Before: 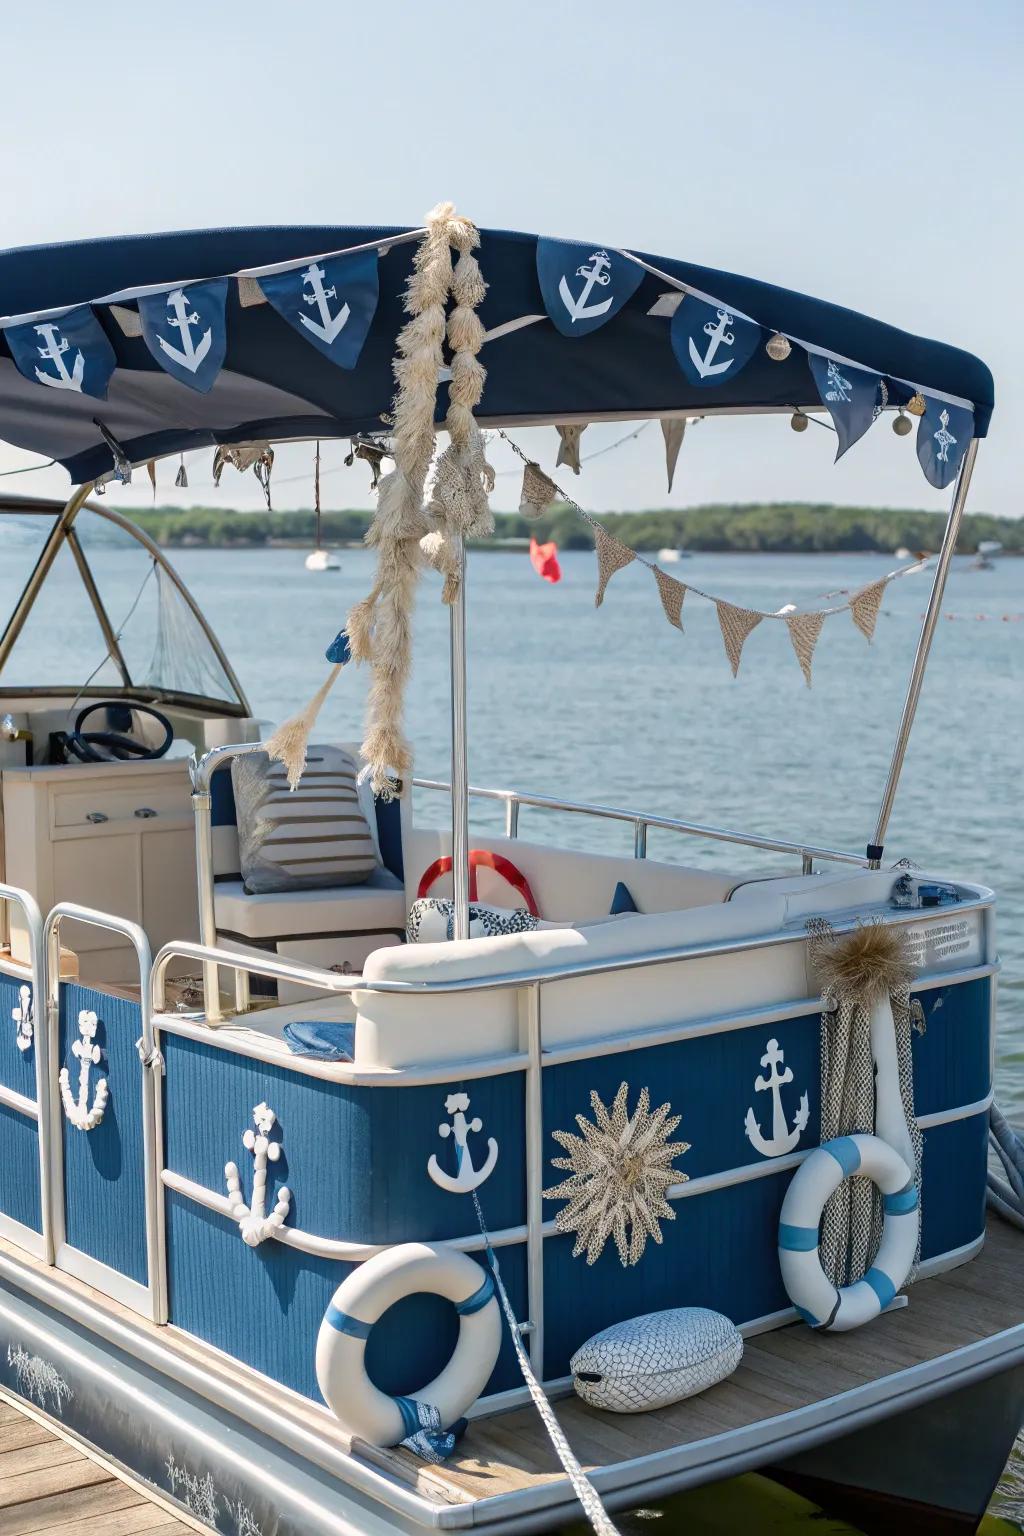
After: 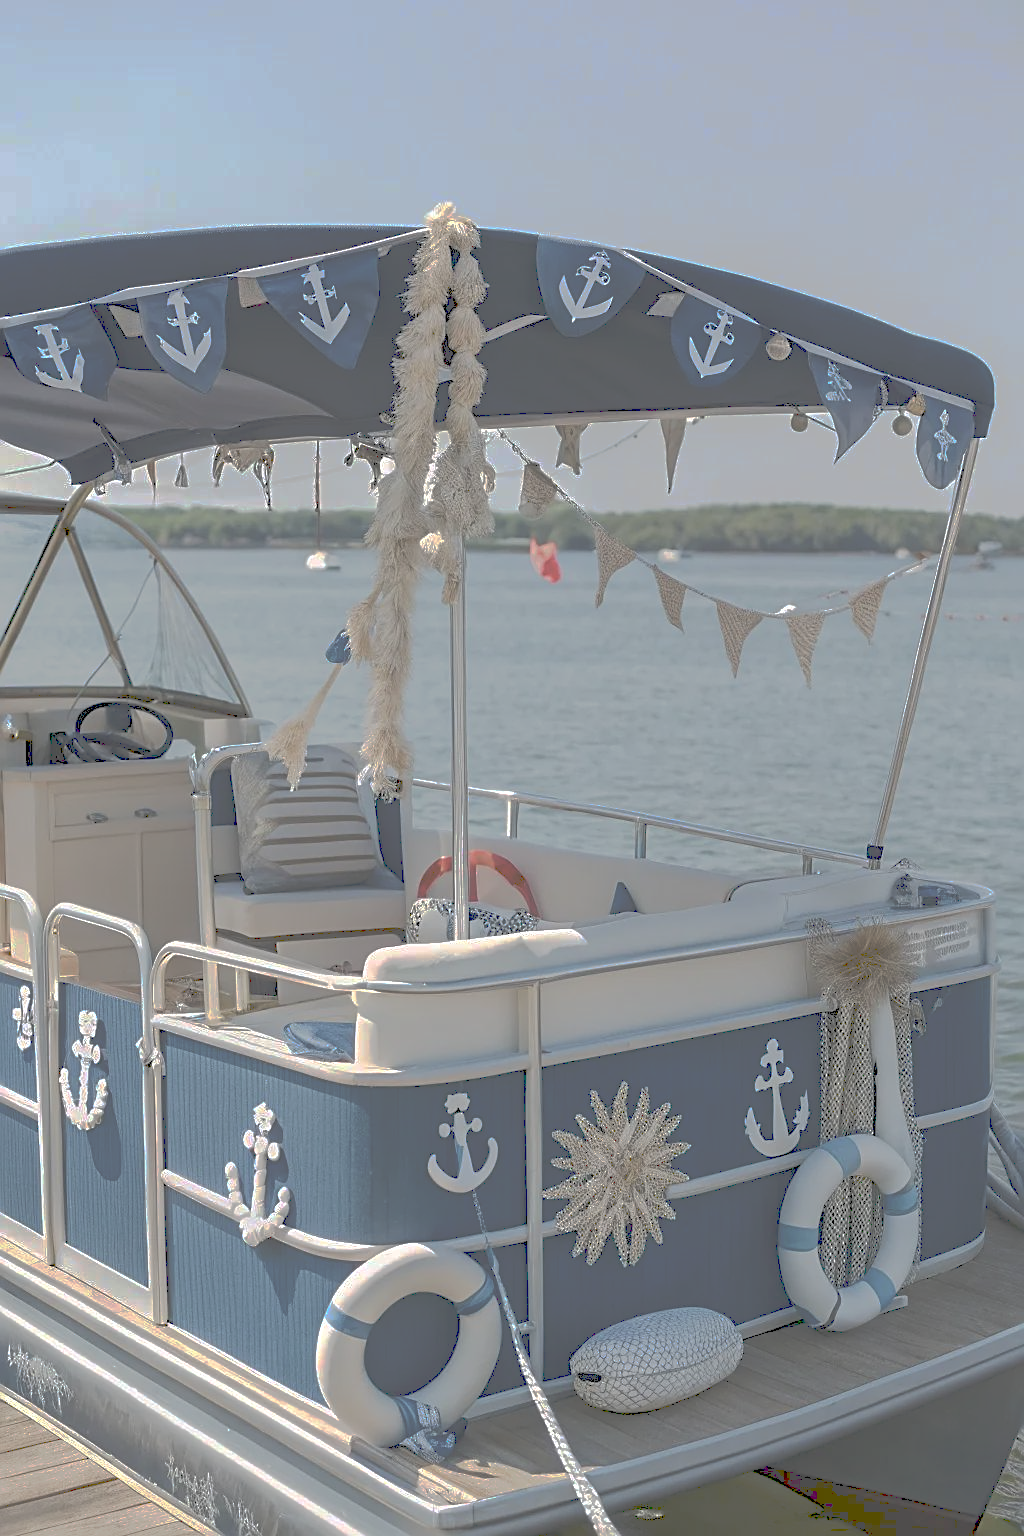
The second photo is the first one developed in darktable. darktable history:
tone curve: curves: ch0 [(0, 0) (0.003, 0.322) (0.011, 0.327) (0.025, 0.345) (0.044, 0.365) (0.069, 0.378) (0.1, 0.391) (0.136, 0.403) (0.177, 0.412) (0.224, 0.429) (0.277, 0.448) (0.335, 0.474) (0.399, 0.503) (0.468, 0.537) (0.543, 0.57) (0.623, 0.61) (0.709, 0.653) (0.801, 0.699) (0.898, 0.75) (1, 1)], preserve colors none
sharpen: on, module defaults
